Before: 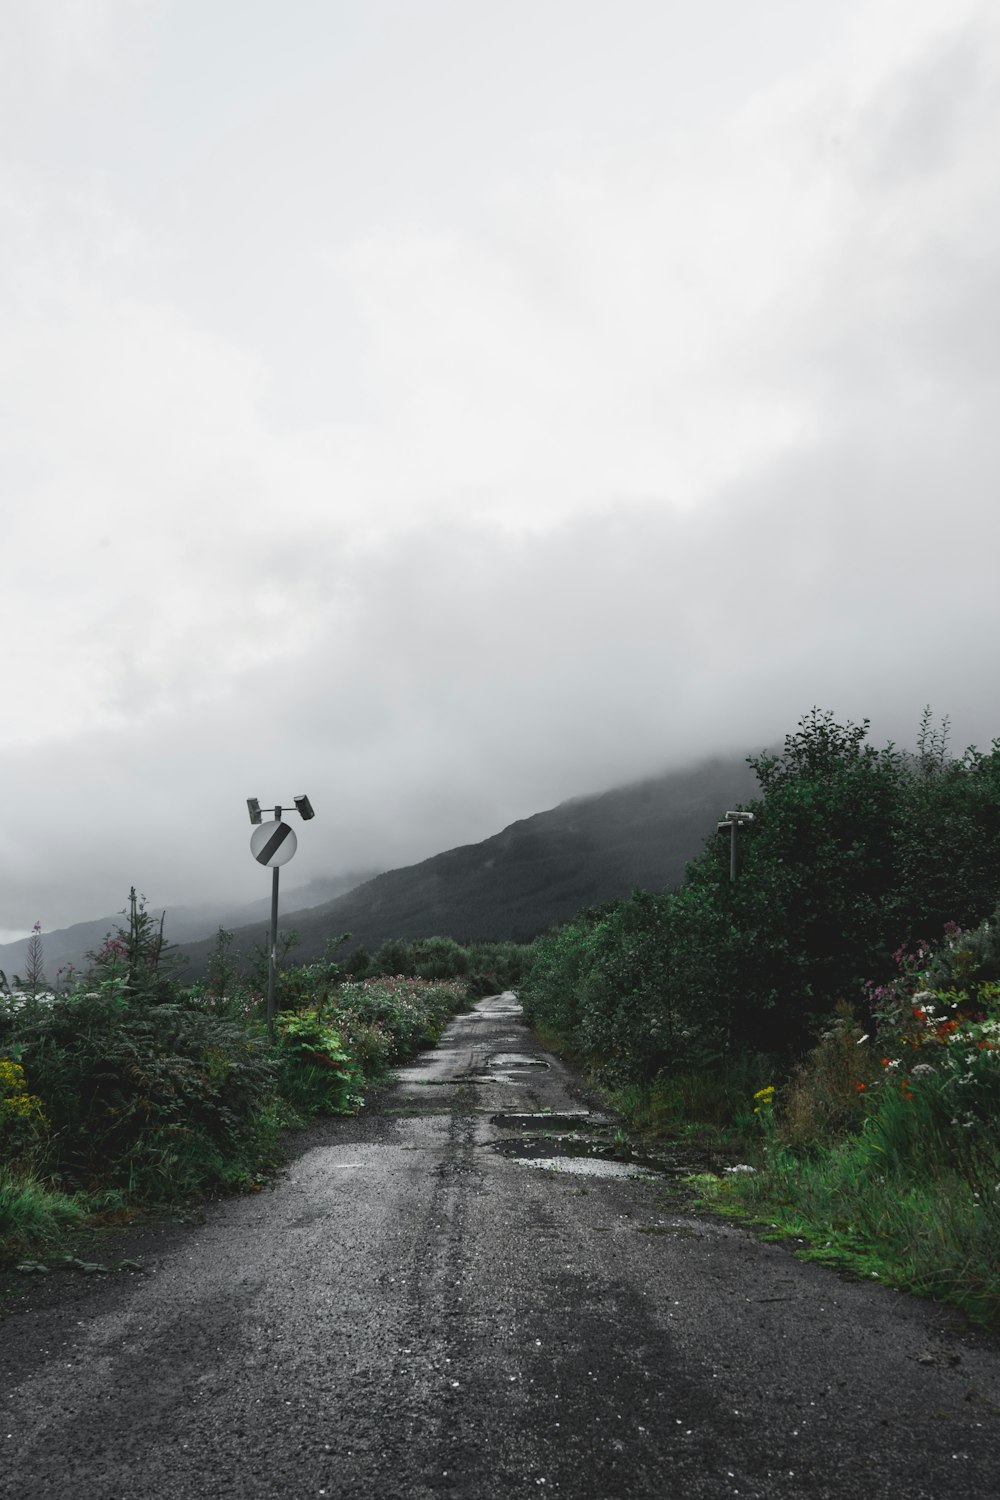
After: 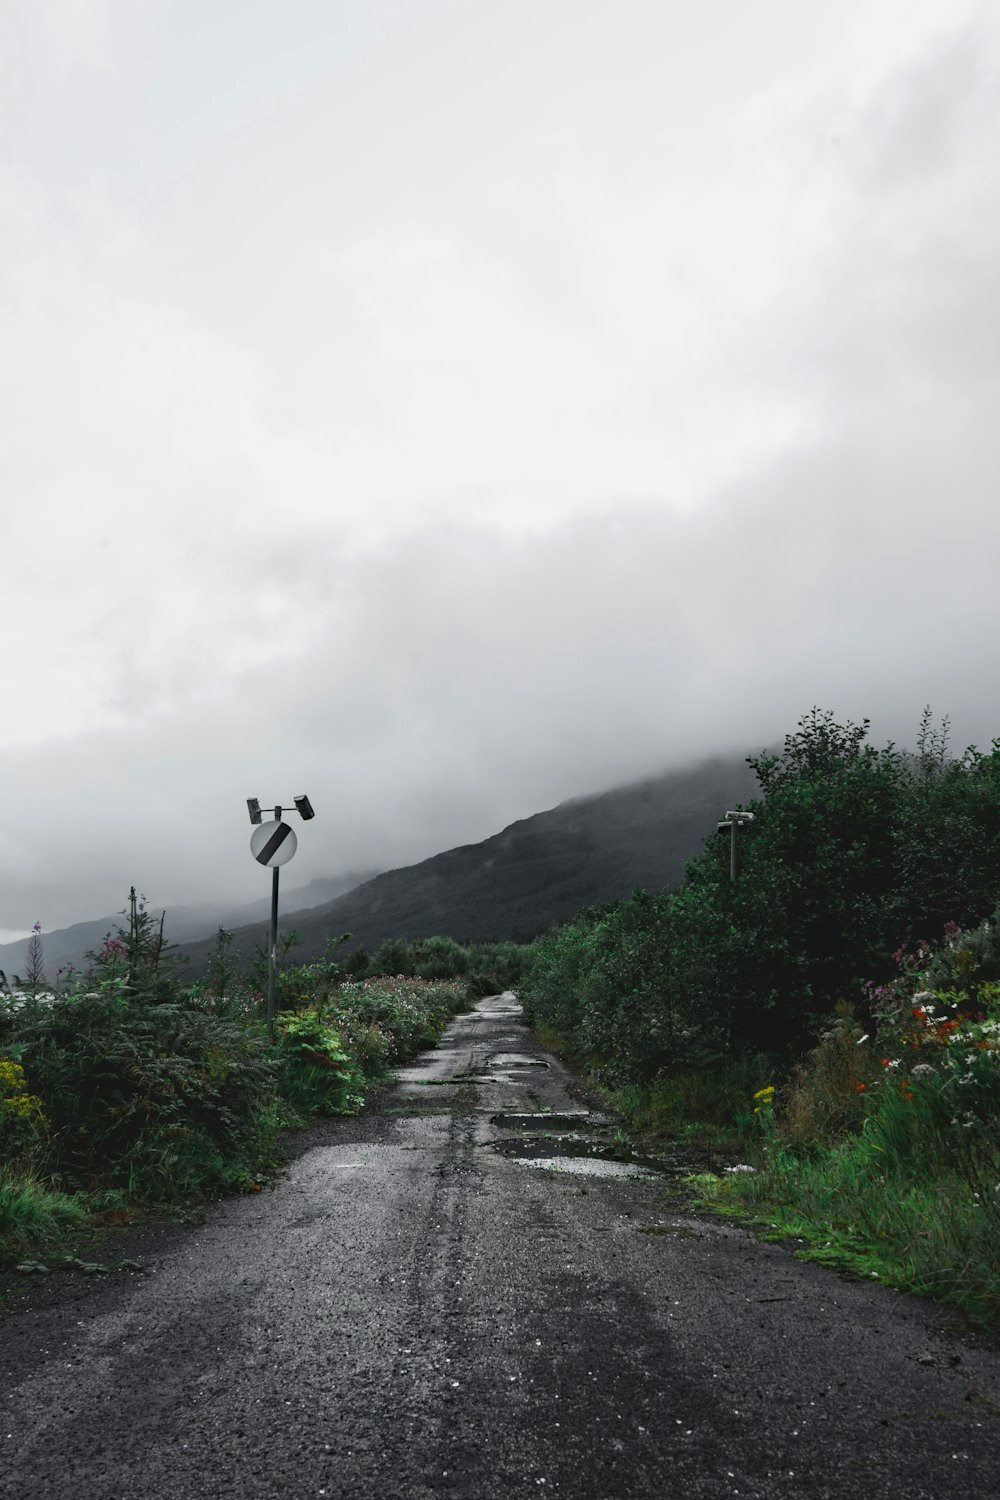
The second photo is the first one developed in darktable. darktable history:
haze removal: strength 0.293, distance 0.246, adaptive false
